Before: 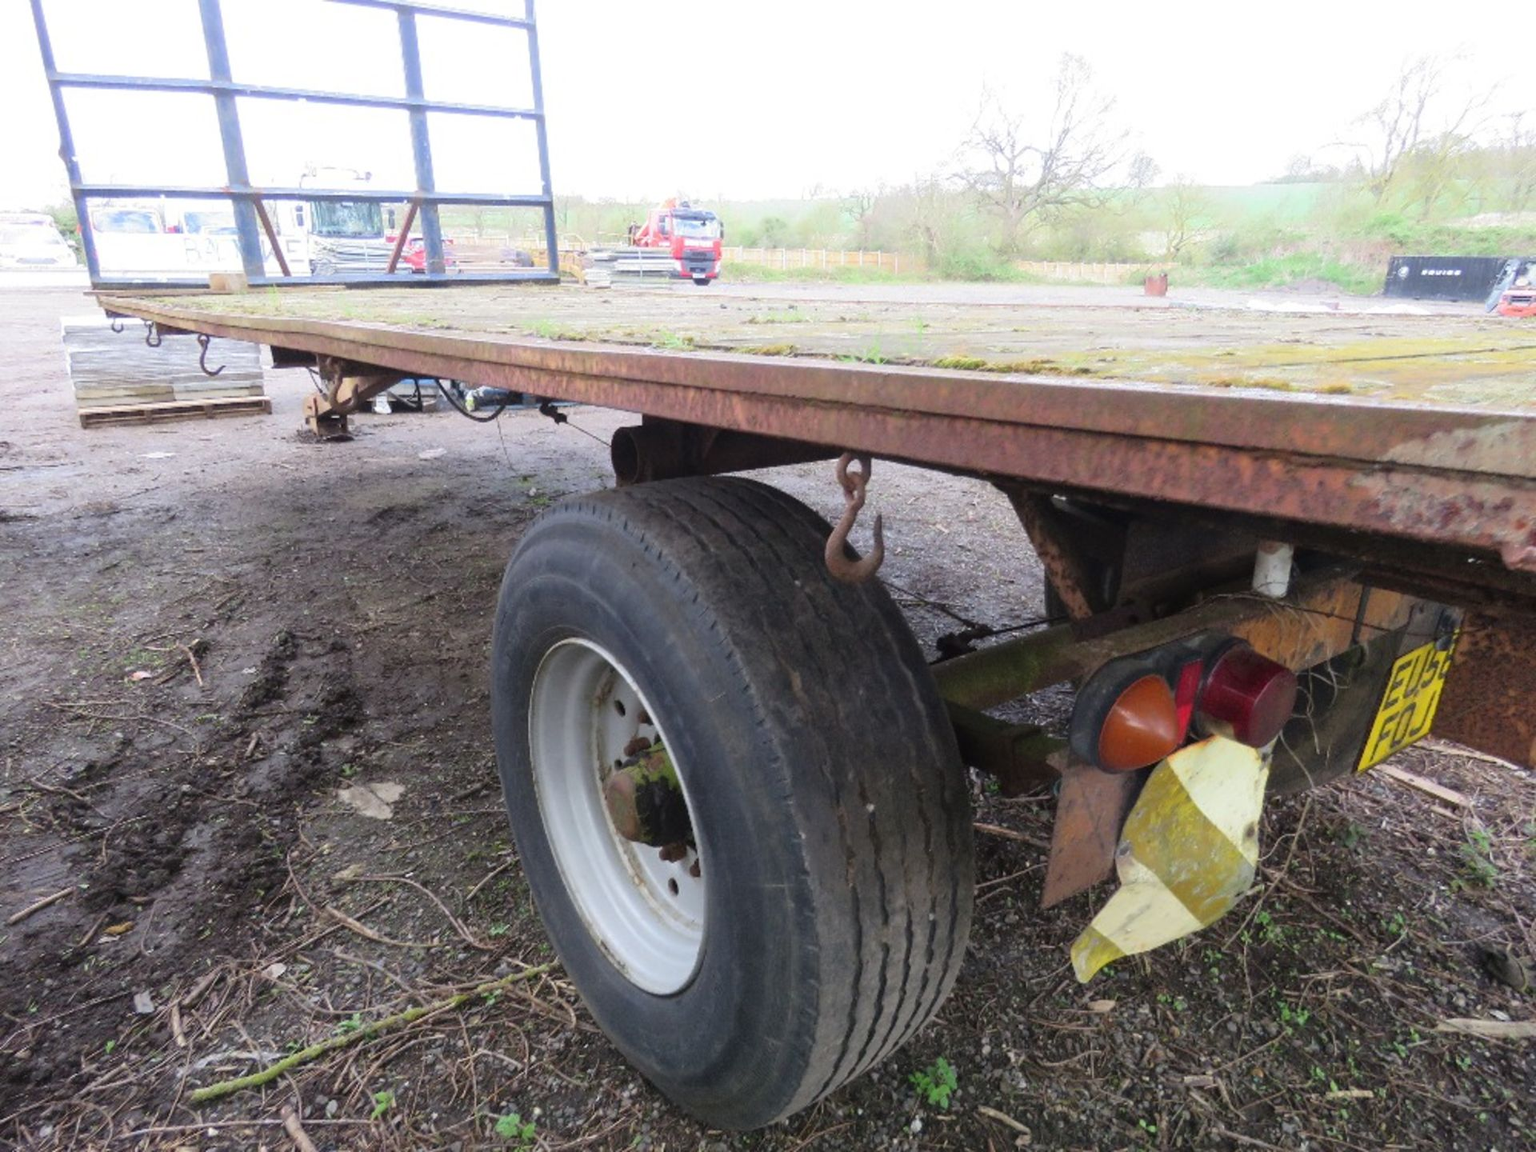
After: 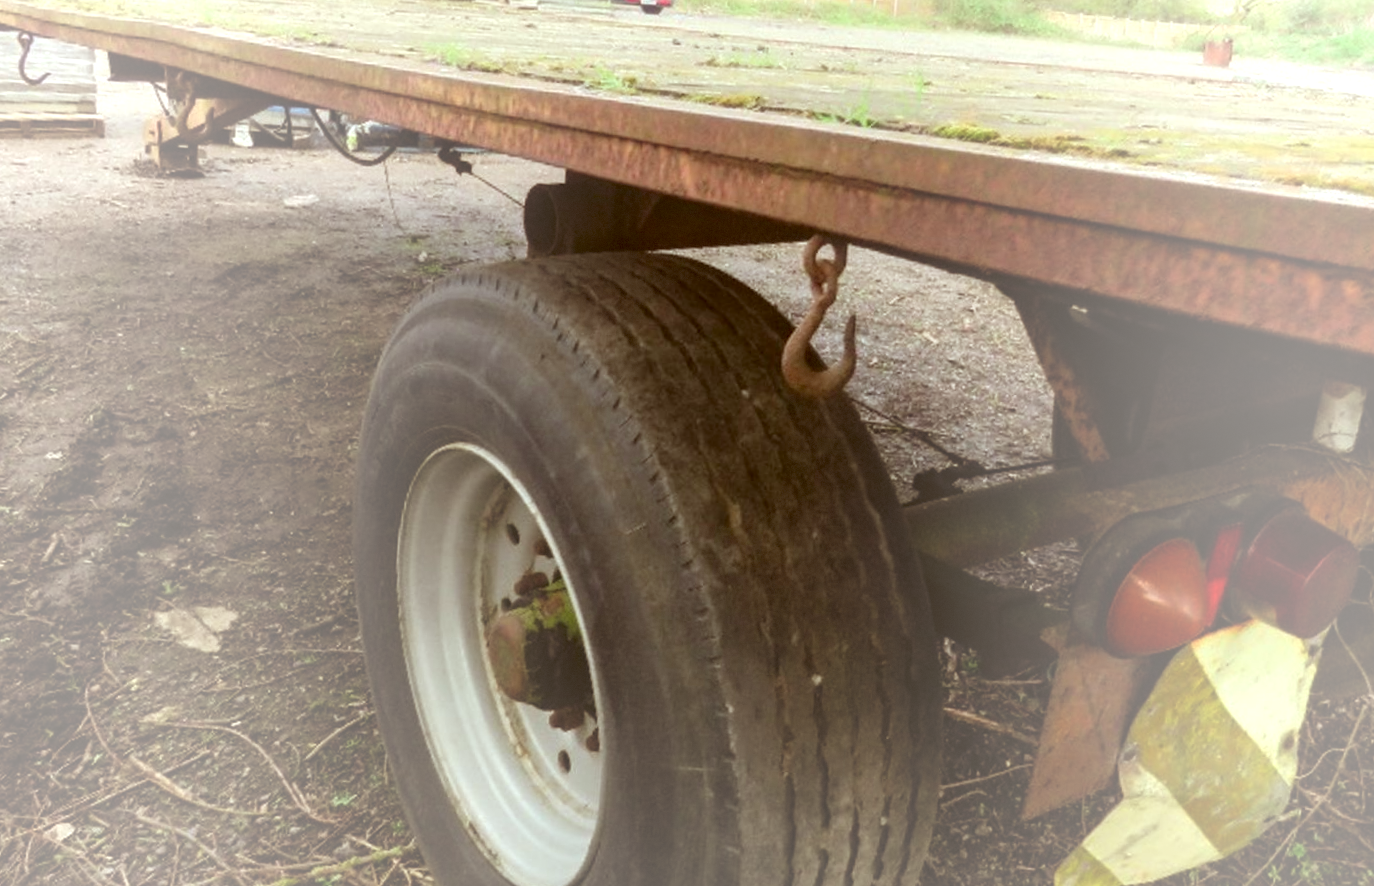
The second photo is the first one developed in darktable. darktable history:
crop and rotate: angle -3.93°, left 9.818%, top 21.166%, right 12.236%, bottom 11.781%
color correction: highlights a* -5.44, highlights b* 9.8, shadows a* 9.82, shadows b* 24.87
vignetting: fall-off start 17.79%, fall-off radius 137.05%, brightness 0.282, saturation -0.003, center (0.037, -0.092), width/height ratio 0.619, shape 0.597, dithering 8-bit output
local contrast: on, module defaults
